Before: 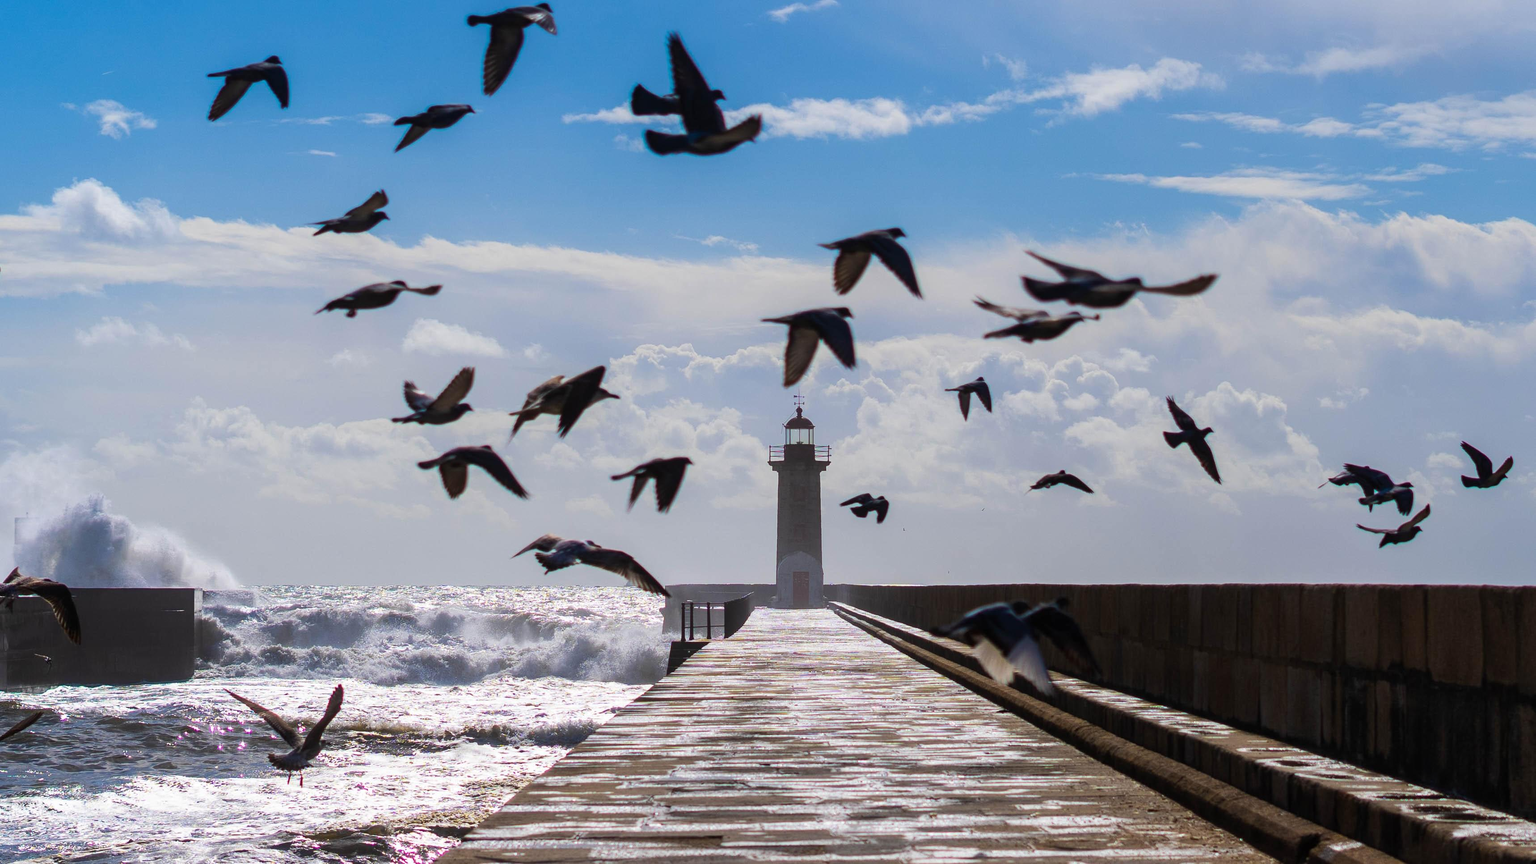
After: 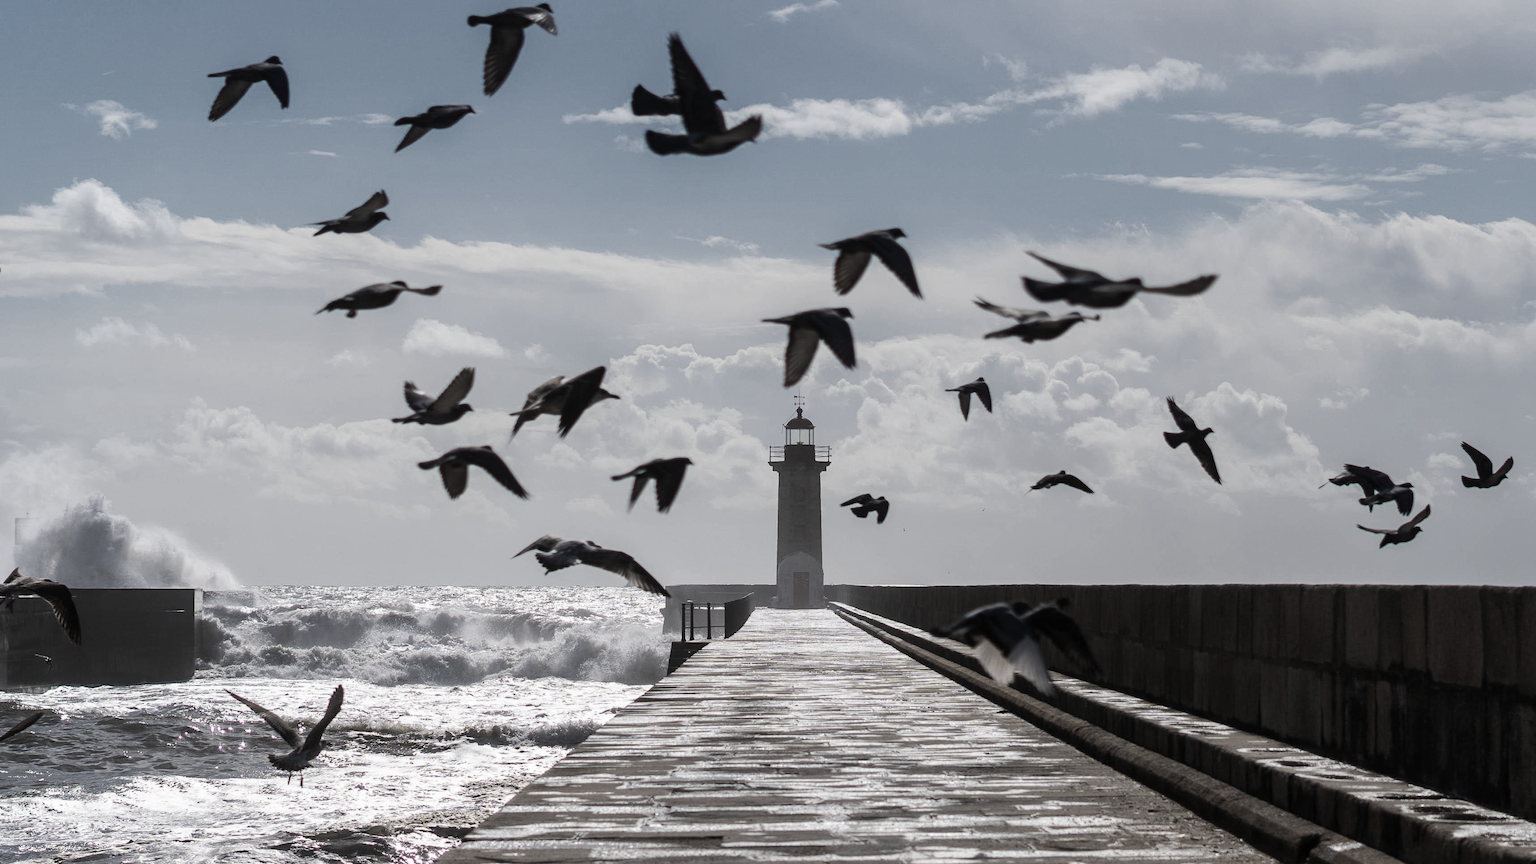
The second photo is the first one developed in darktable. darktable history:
color correction: highlights b* -0.06, saturation 0.283
